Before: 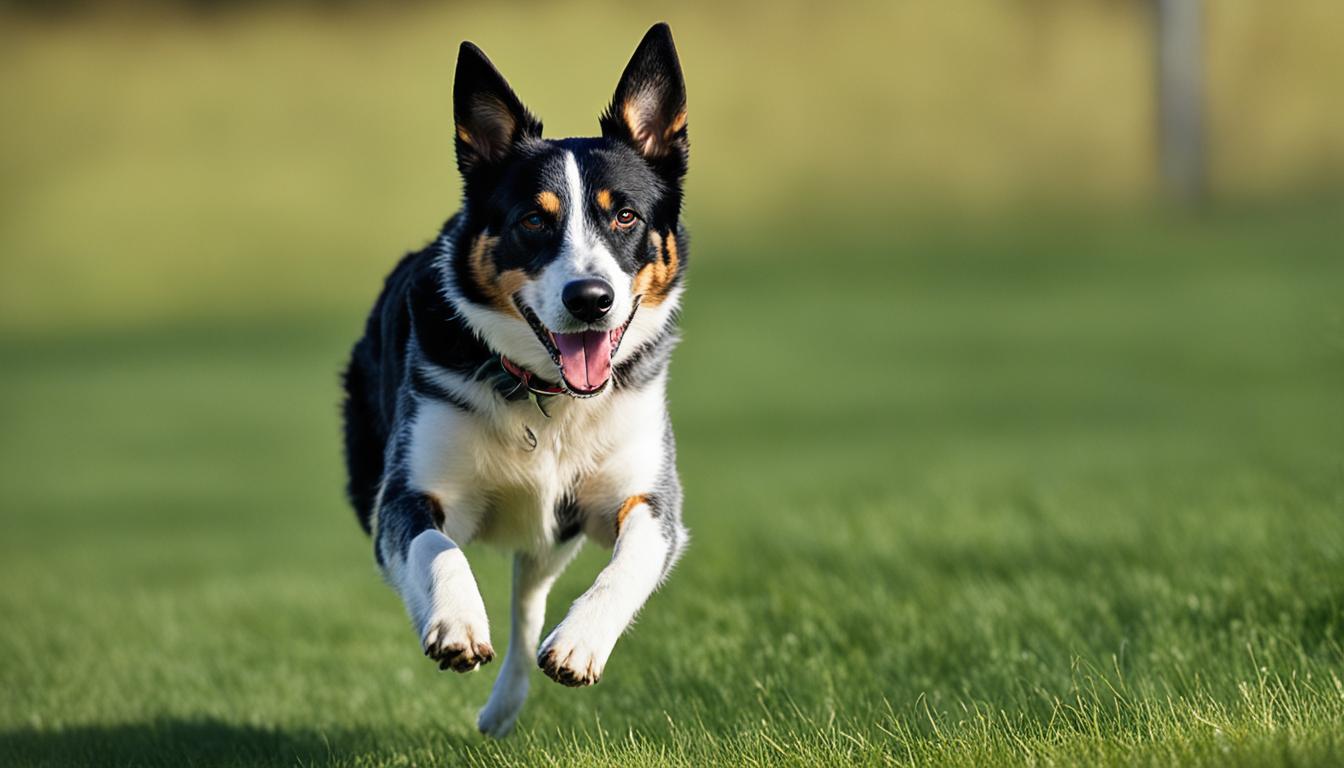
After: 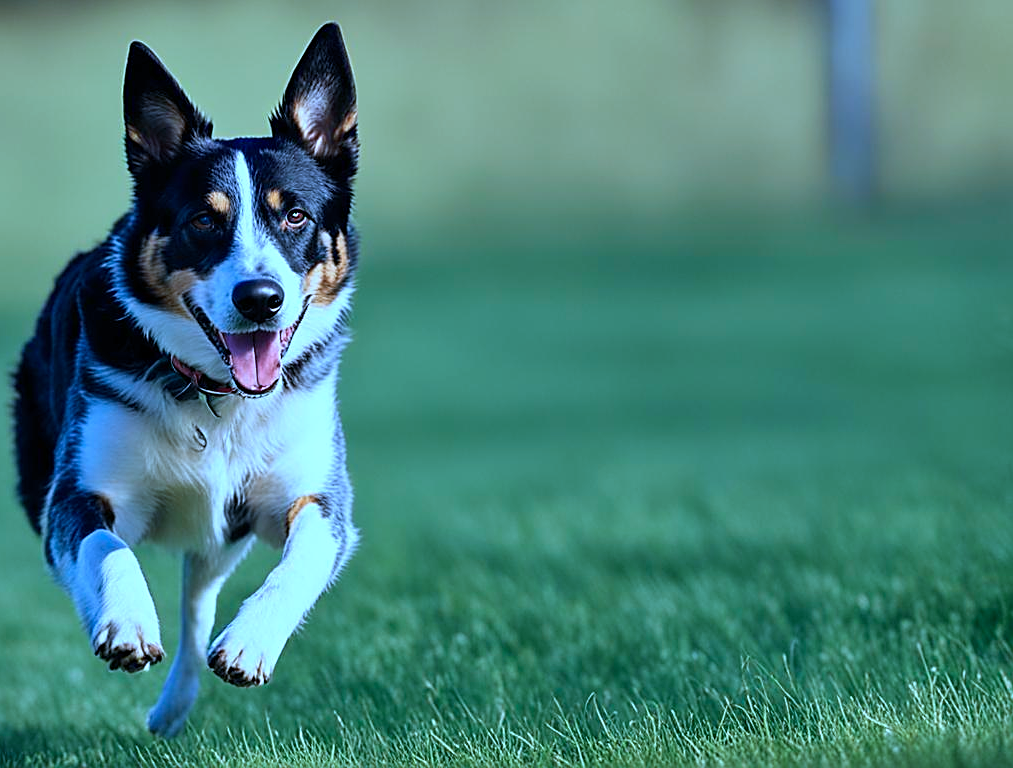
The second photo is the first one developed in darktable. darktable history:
crop and rotate: left 24.6%
color calibration: illuminant as shot in camera, x 0.442, y 0.413, temperature 2903.13 K
sharpen: on, module defaults
